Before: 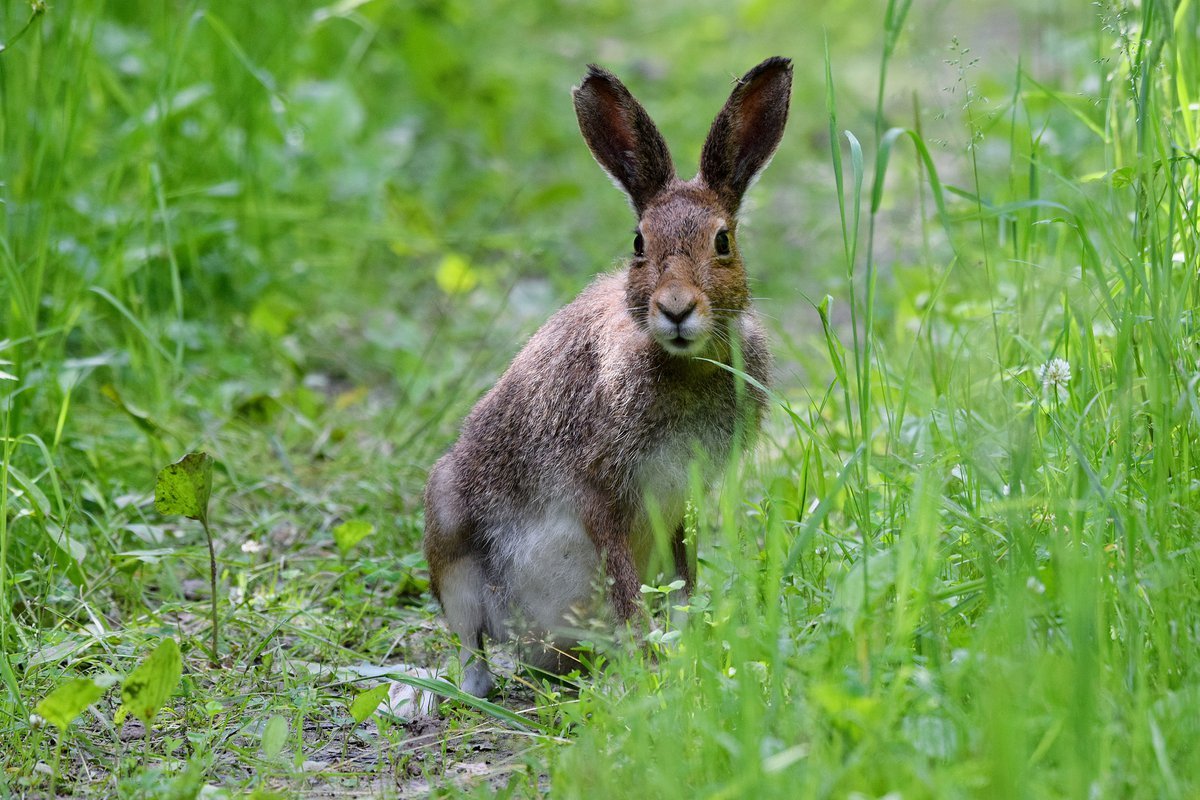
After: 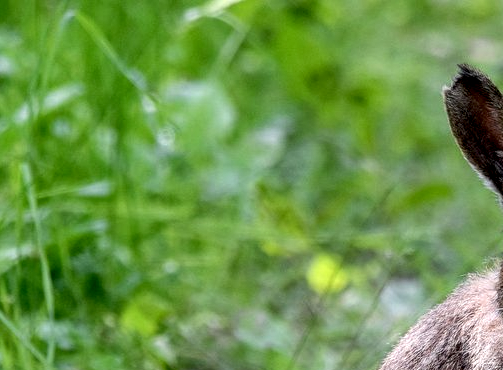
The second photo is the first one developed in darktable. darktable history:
local contrast: detail 150%
crop and rotate: left 10.817%, top 0.062%, right 47.194%, bottom 53.626%
